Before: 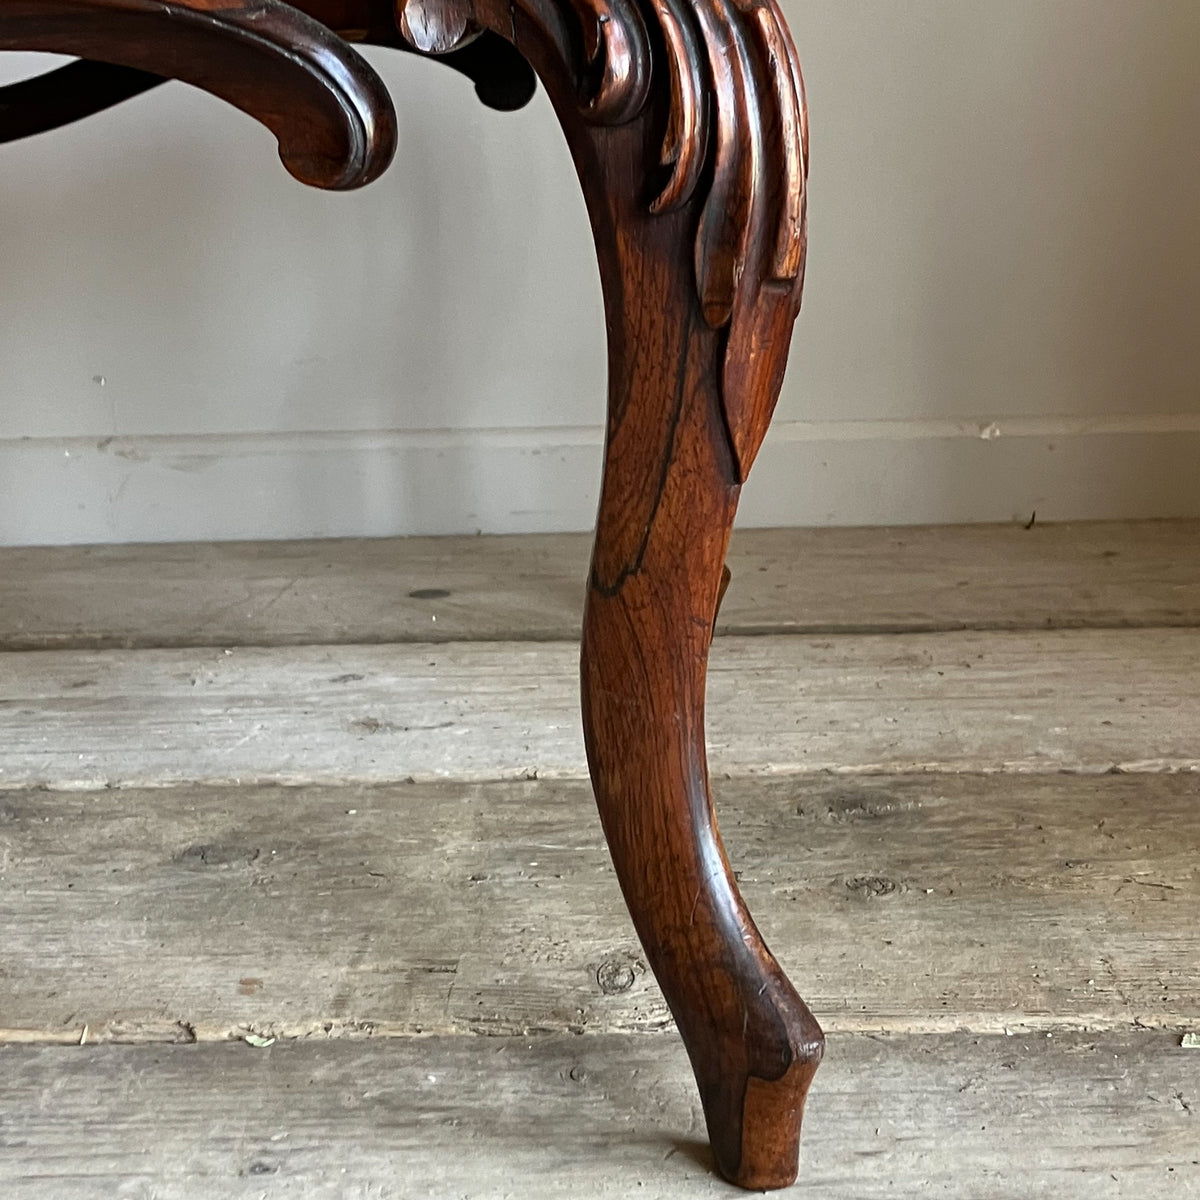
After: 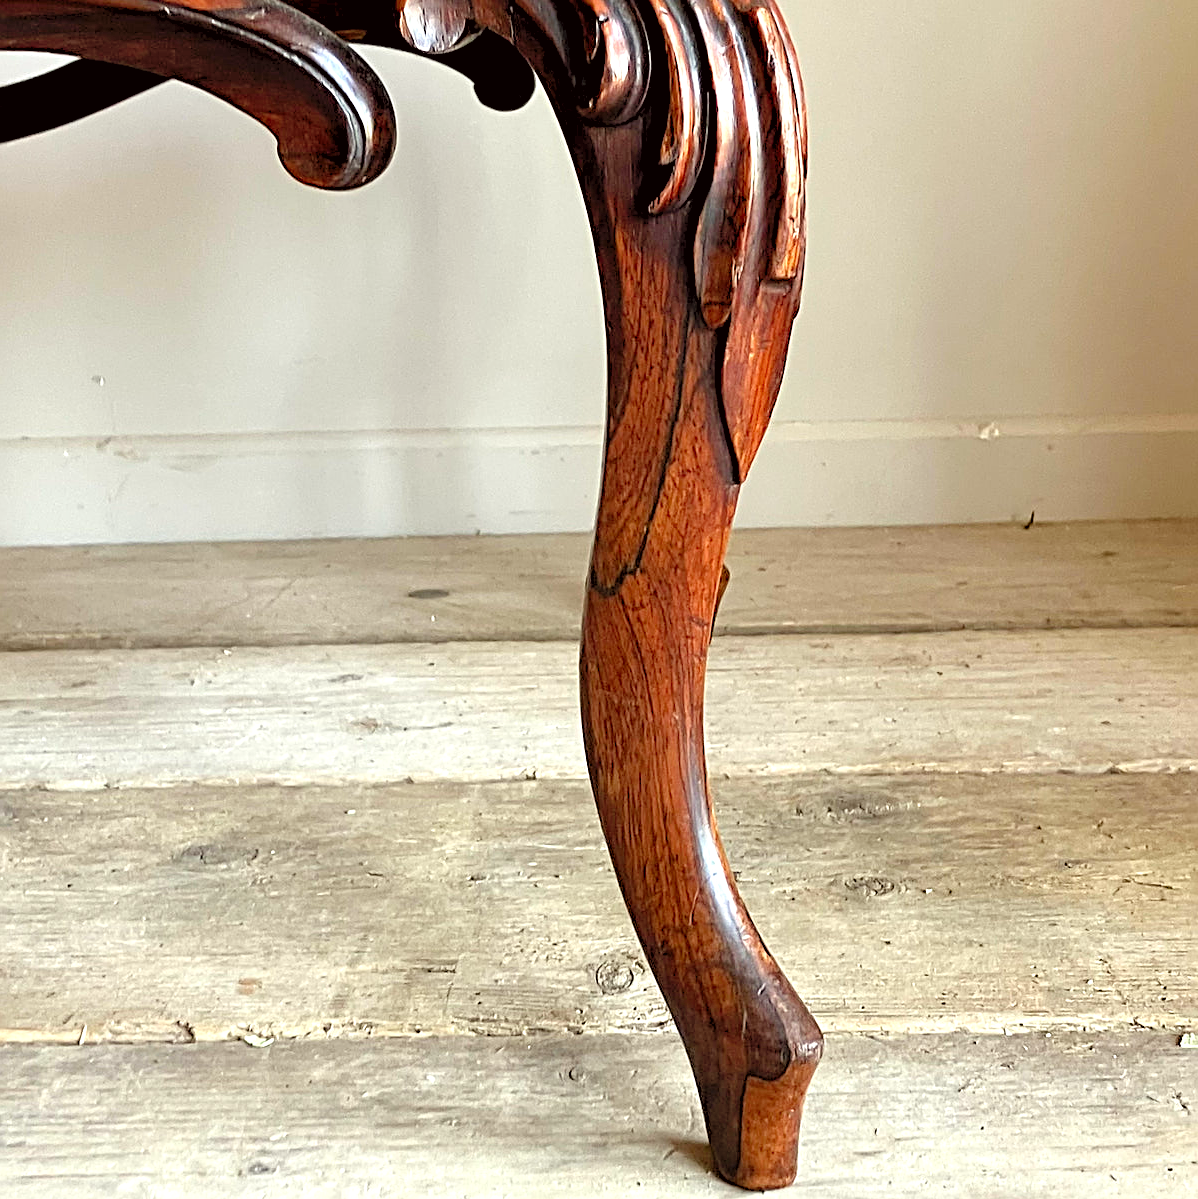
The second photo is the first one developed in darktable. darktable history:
levels: black 0.074%, levels [0.036, 0.364, 0.827]
color correction: highlights a* -1.04, highlights b* 4.66, shadows a* 3.57
crop and rotate: left 0.091%, bottom 0.011%
sharpen: radius 2.784
